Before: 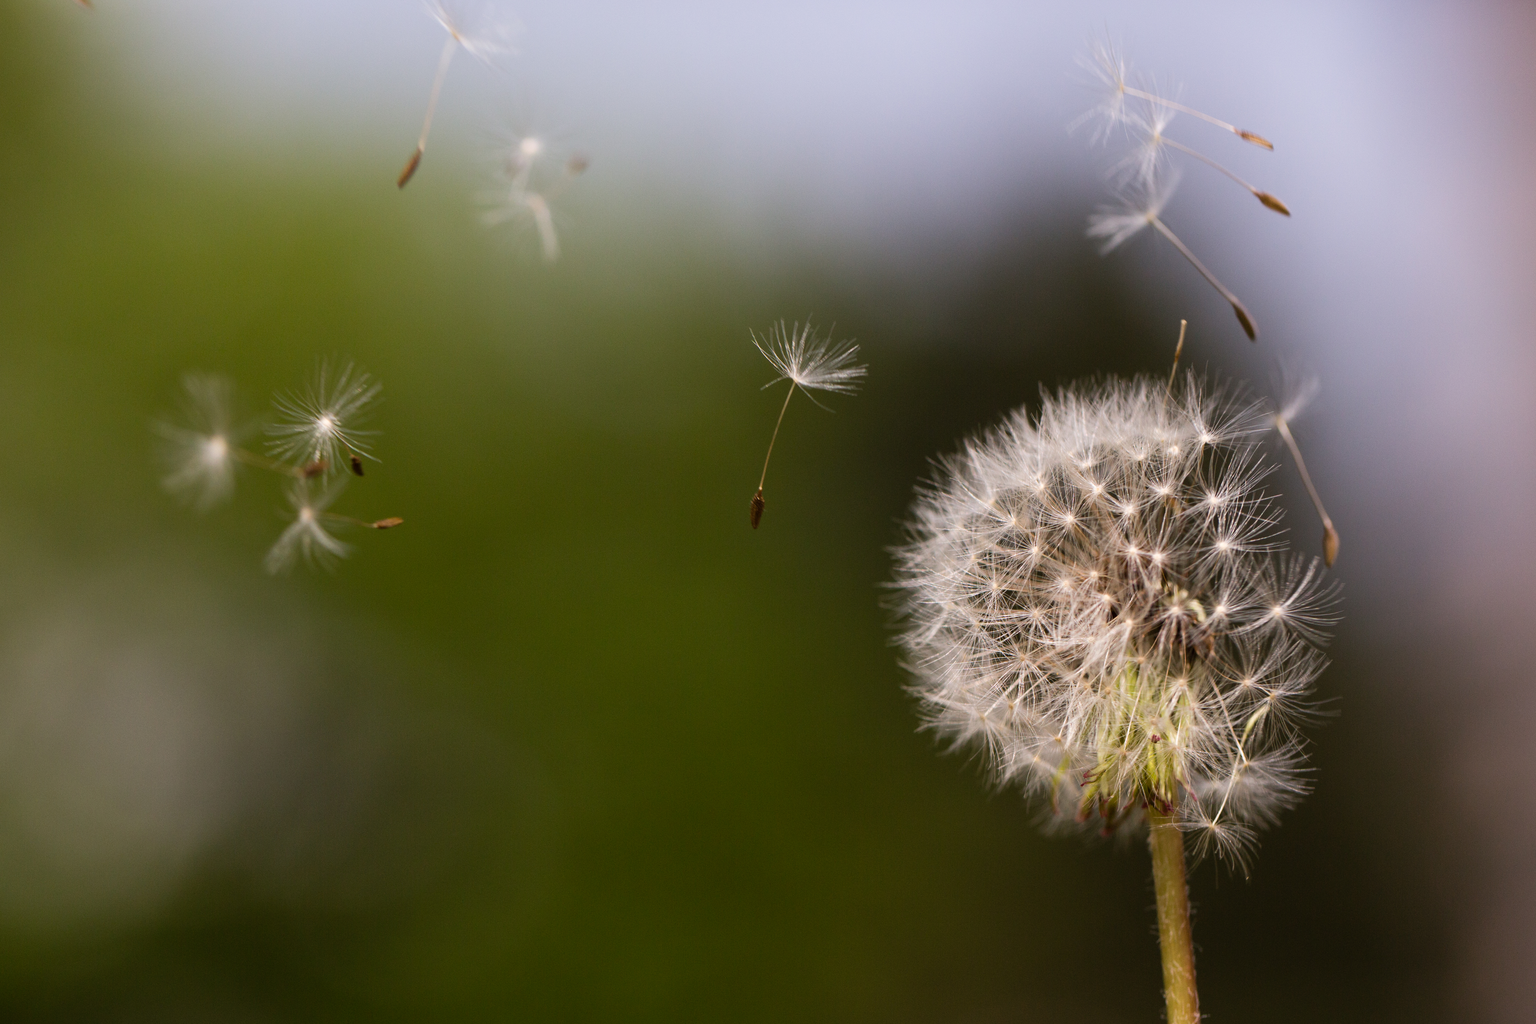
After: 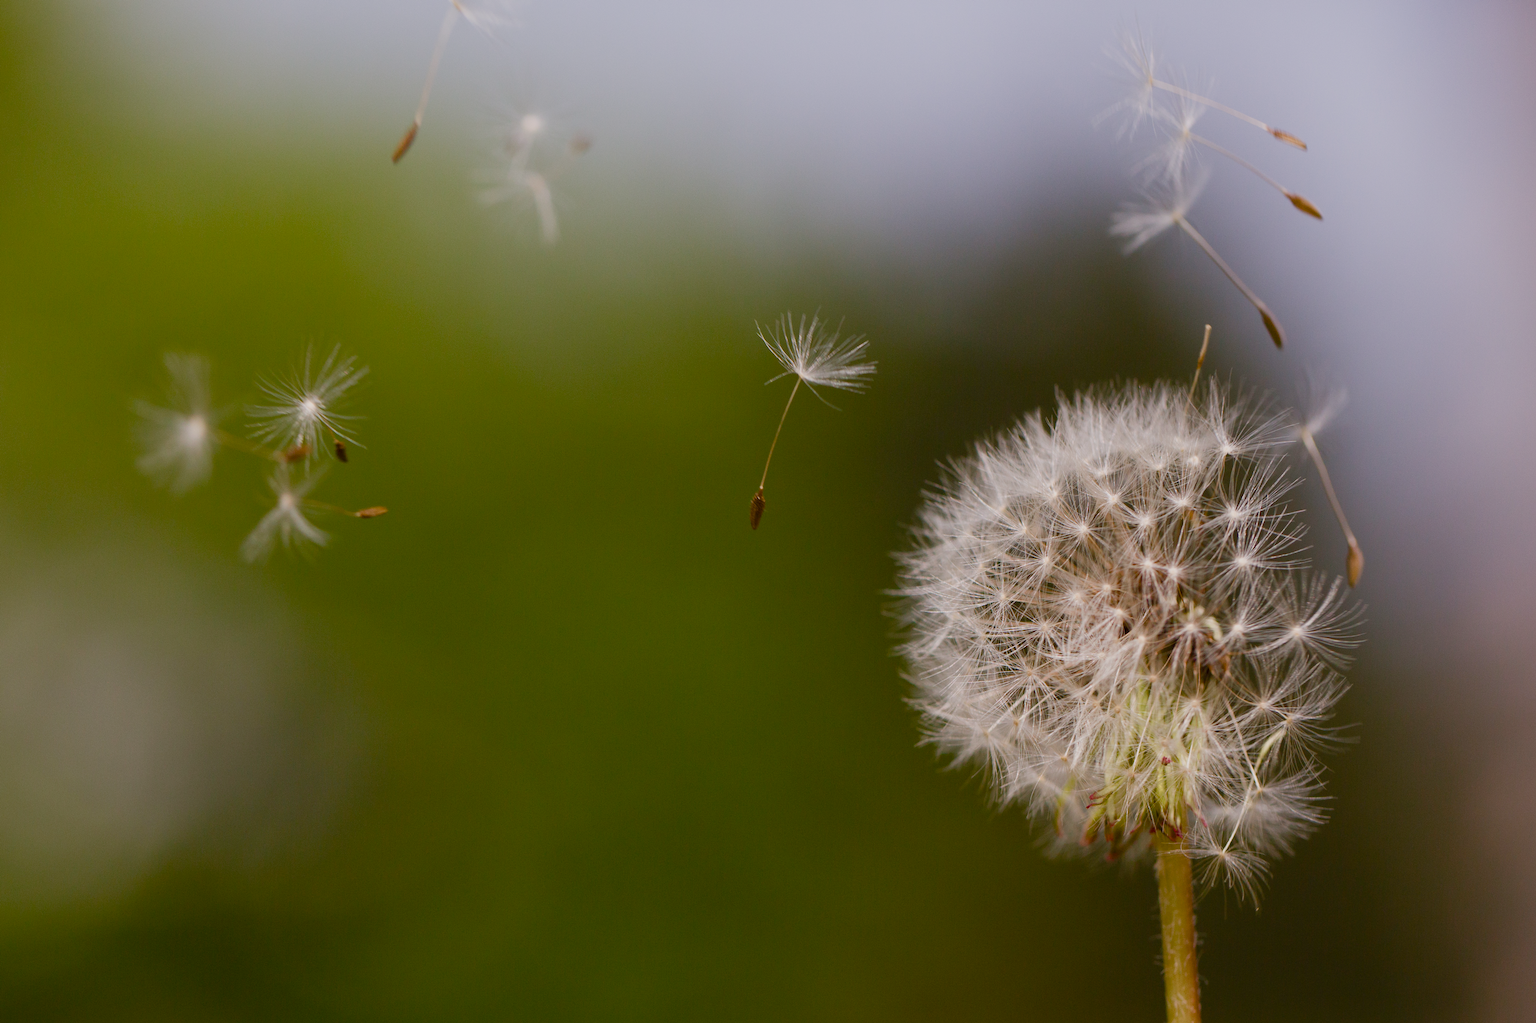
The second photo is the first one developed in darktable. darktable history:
color balance rgb: shadows lift › chroma 1%, shadows lift › hue 113°, highlights gain › chroma 0.2%, highlights gain › hue 333°, perceptual saturation grading › global saturation 20%, perceptual saturation grading › highlights -50%, perceptual saturation grading › shadows 25%, contrast -20%
crop and rotate: angle -1.69°
